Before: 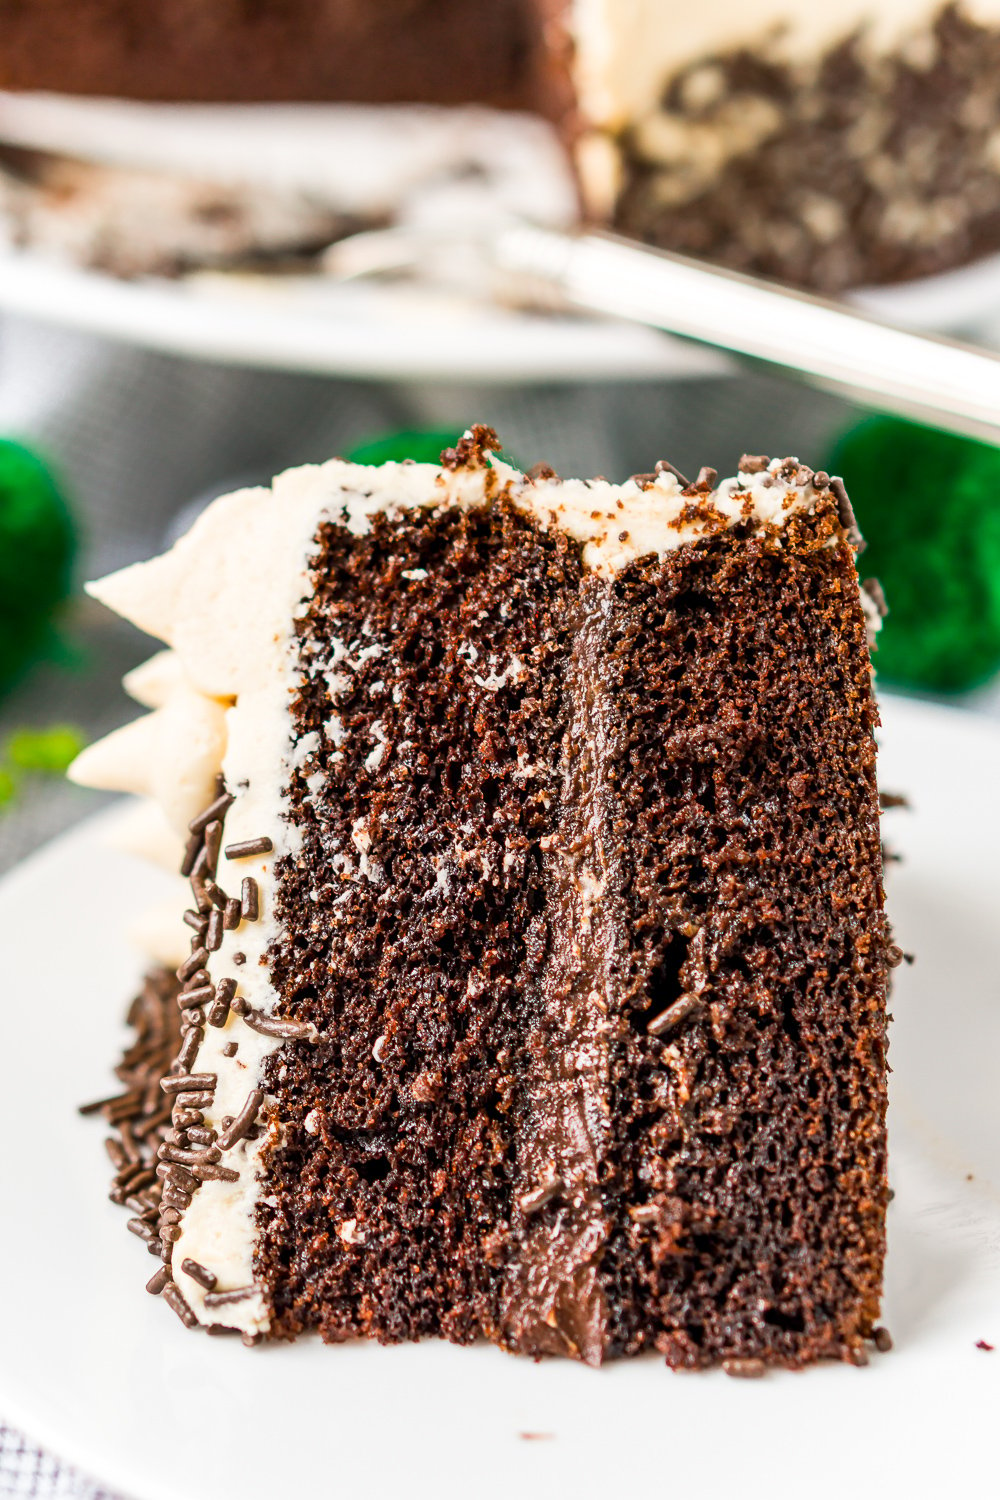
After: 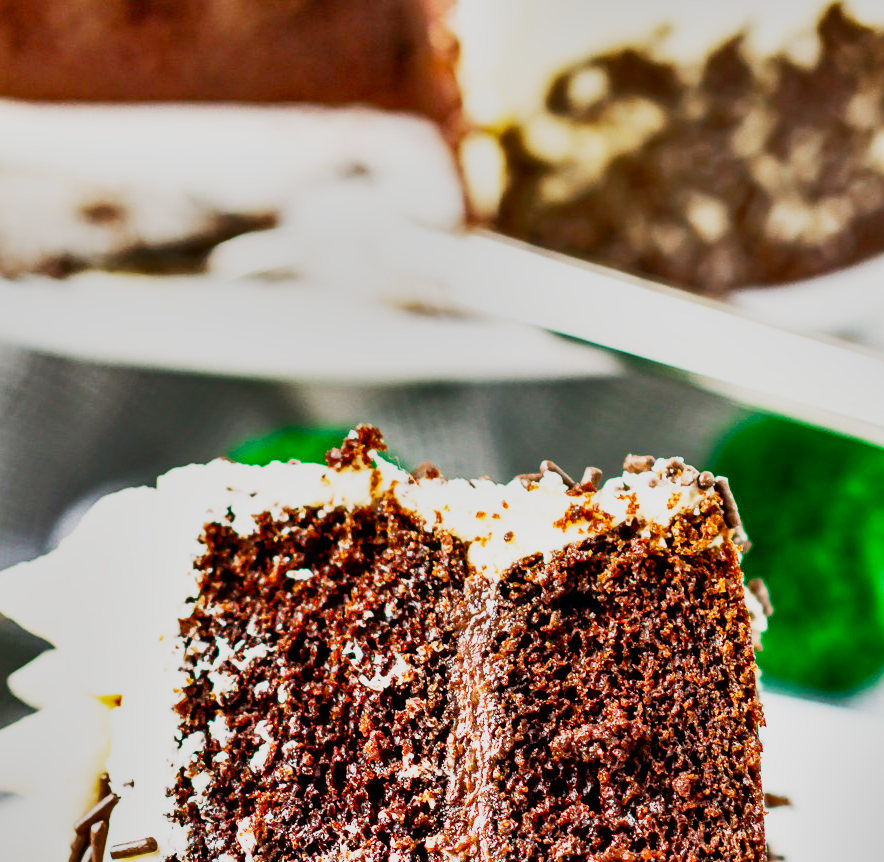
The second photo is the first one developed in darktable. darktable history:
shadows and highlights: shadows 79.12, white point adjustment -9.11, highlights -61.23, soften with gaussian
crop and rotate: left 11.502%, bottom 42.515%
base curve: curves: ch0 [(0, 0) (0.012, 0.01) (0.073, 0.168) (0.31, 0.711) (0.645, 0.957) (1, 1)], preserve colors none
